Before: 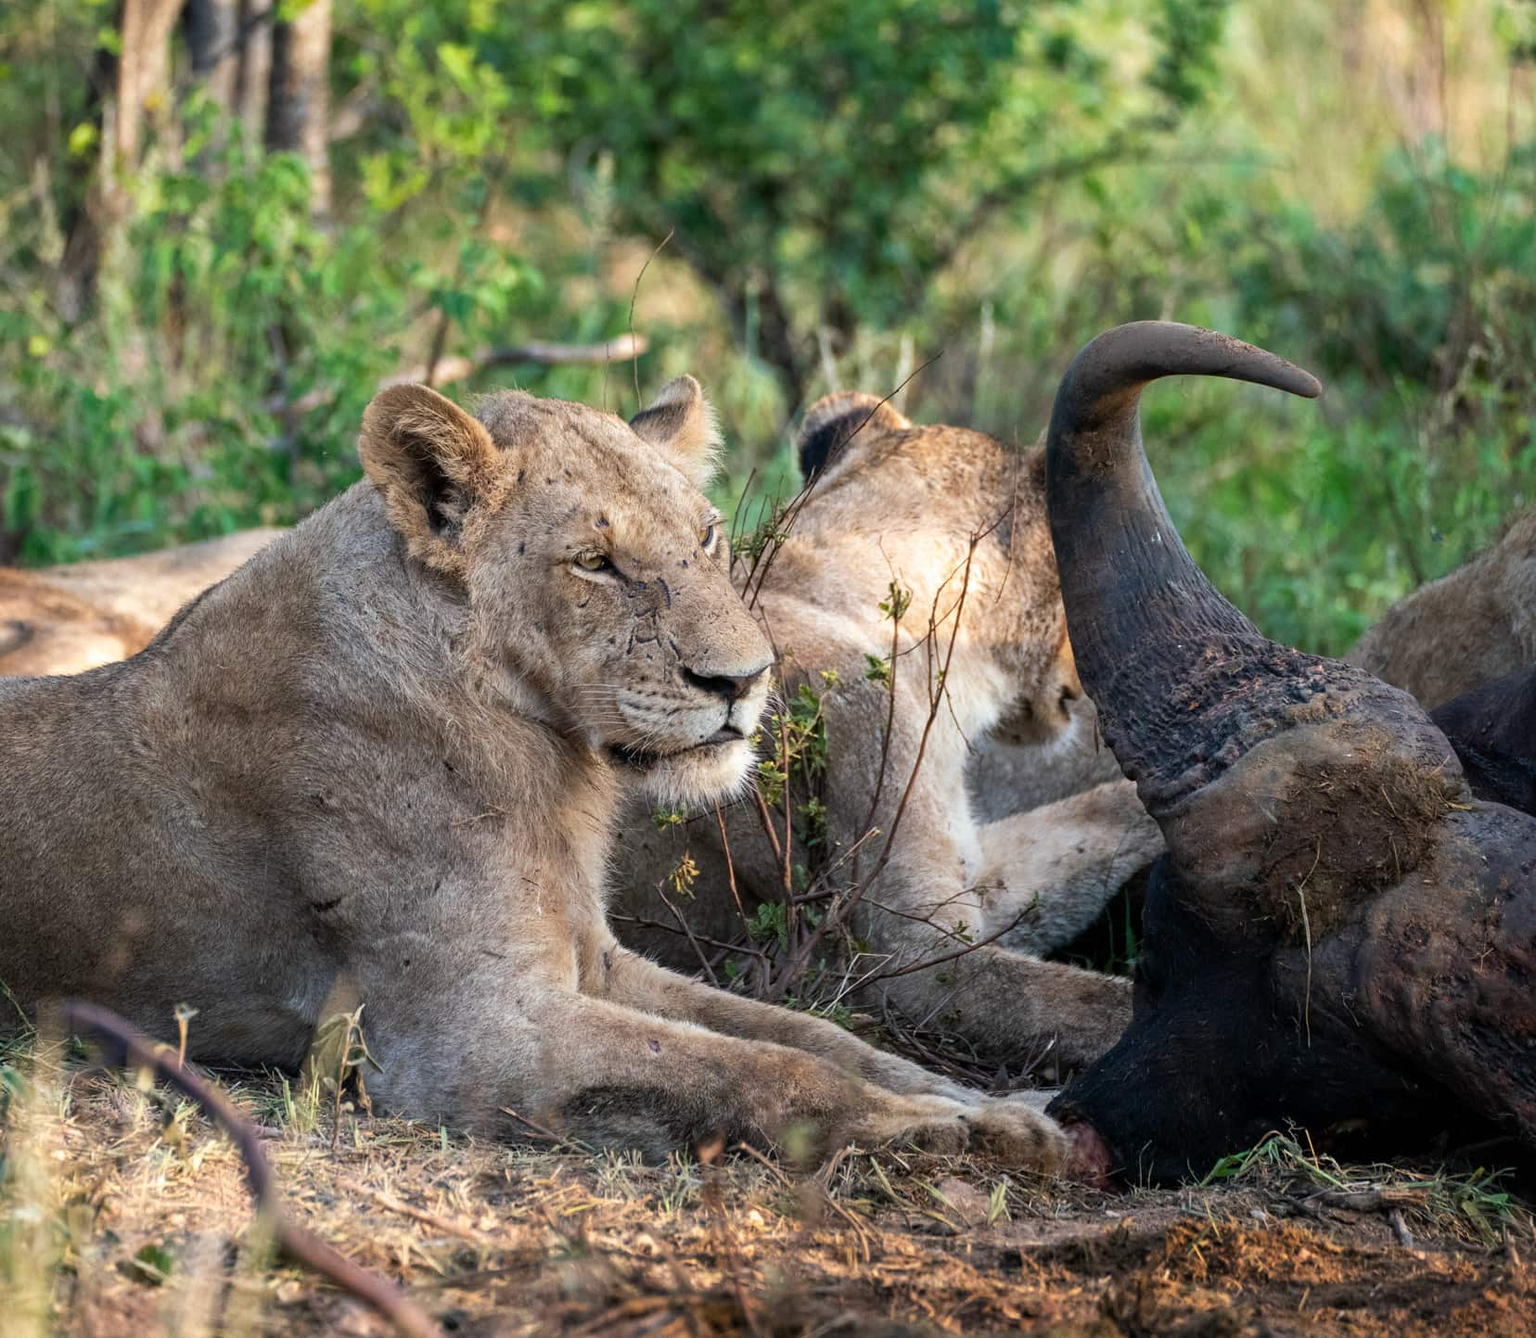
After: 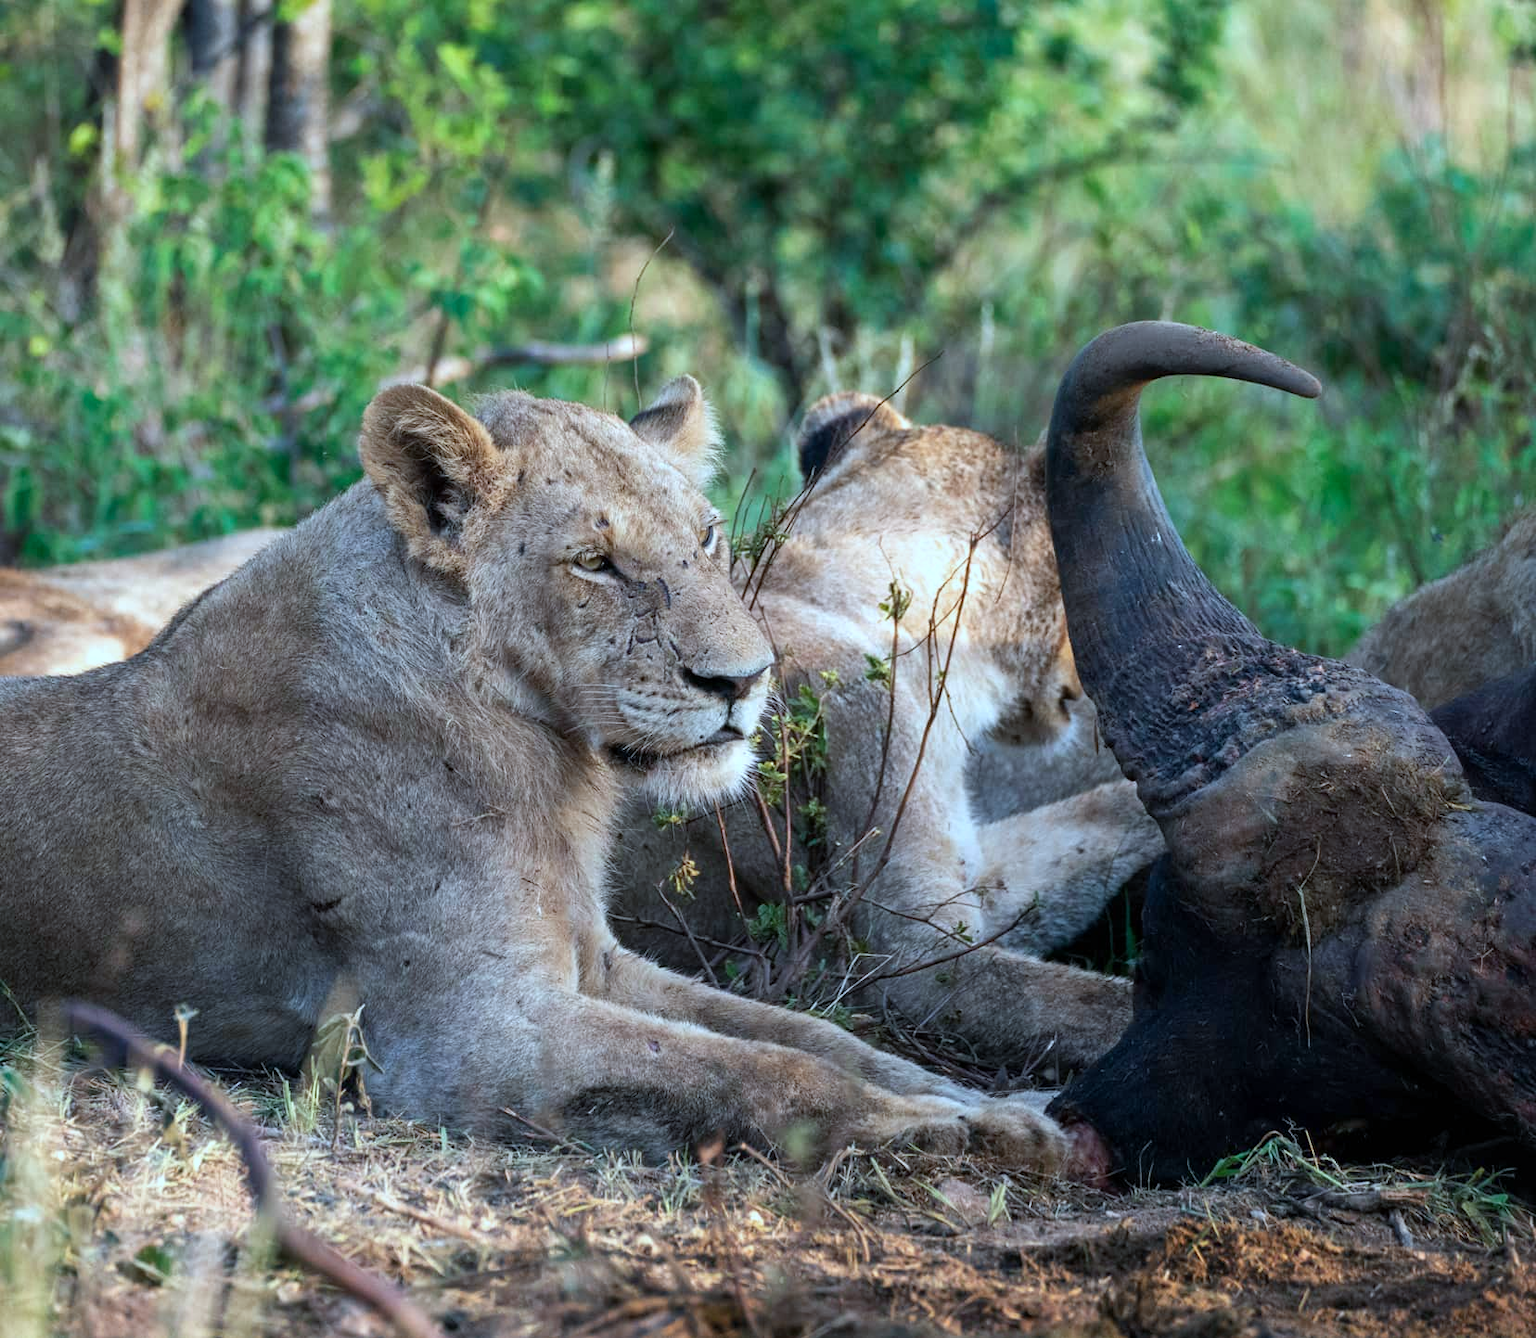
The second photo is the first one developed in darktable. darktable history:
color calibration: x 0.383, y 0.371, temperature 3919.32 K
